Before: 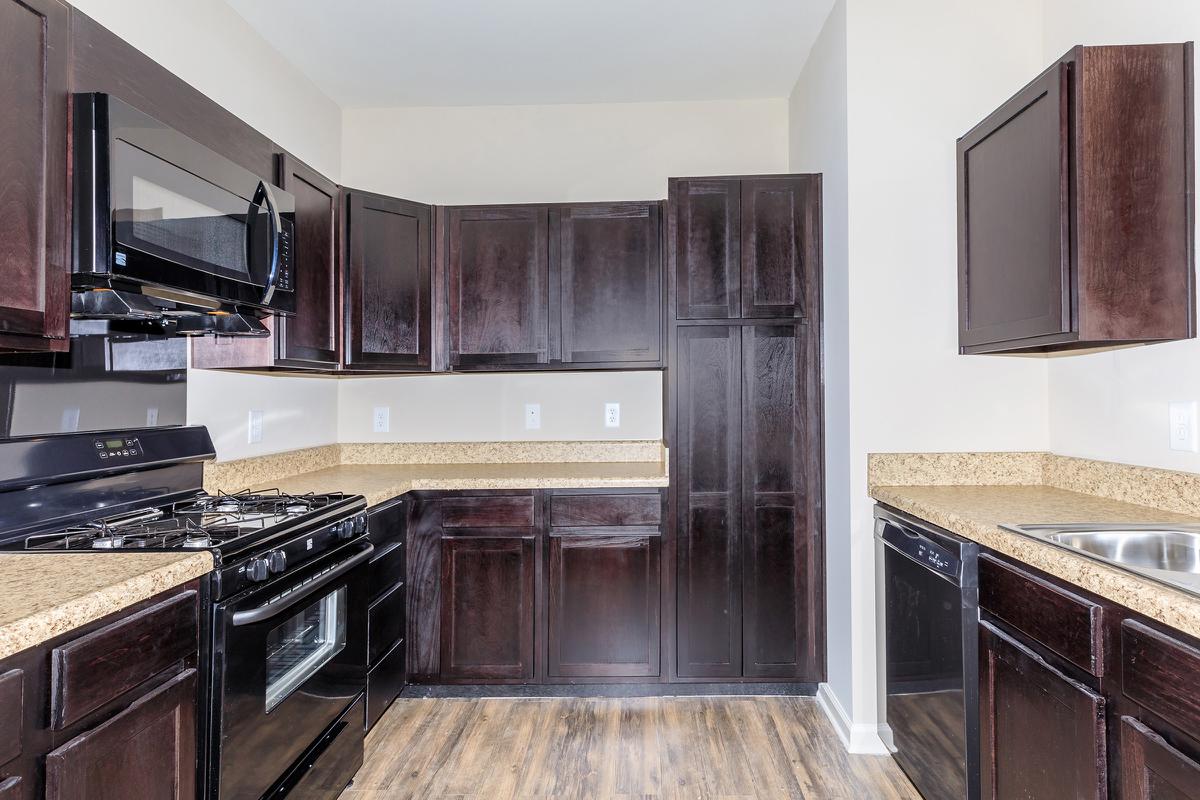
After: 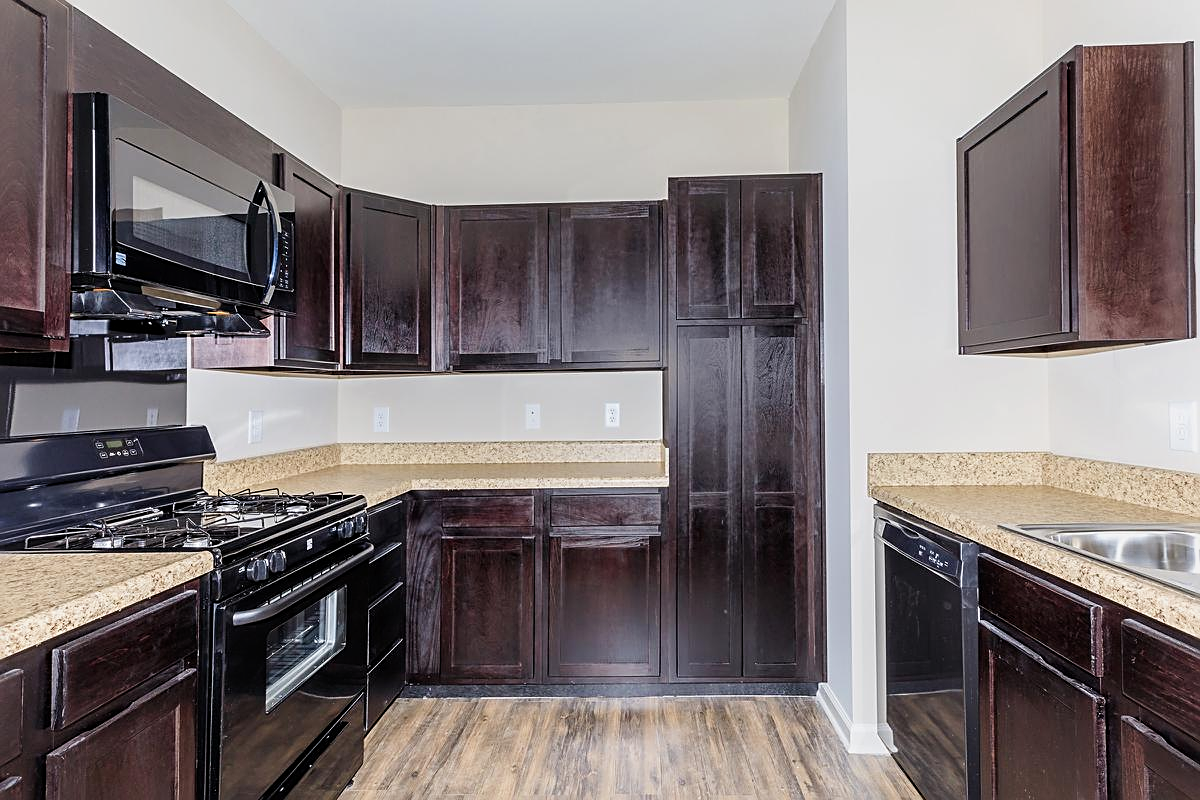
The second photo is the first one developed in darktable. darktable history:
sharpen: on, module defaults
tone curve: curves: ch0 [(0, 0) (0.087, 0.054) (0.281, 0.245) (0.532, 0.514) (0.835, 0.818) (0.994, 0.955)]; ch1 [(0, 0) (0.27, 0.195) (0.406, 0.435) (0.452, 0.474) (0.495, 0.5) (0.514, 0.508) (0.537, 0.556) (0.654, 0.689) (1, 1)]; ch2 [(0, 0) (0.269, 0.299) (0.459, 0.441) (0.498, 0.499) (0.523, 0.52) (0.551, 0.549) (0.633, 0.625) (0.659, 0.681) (0.718, 0.764) (1, 1)], preserve colors none
